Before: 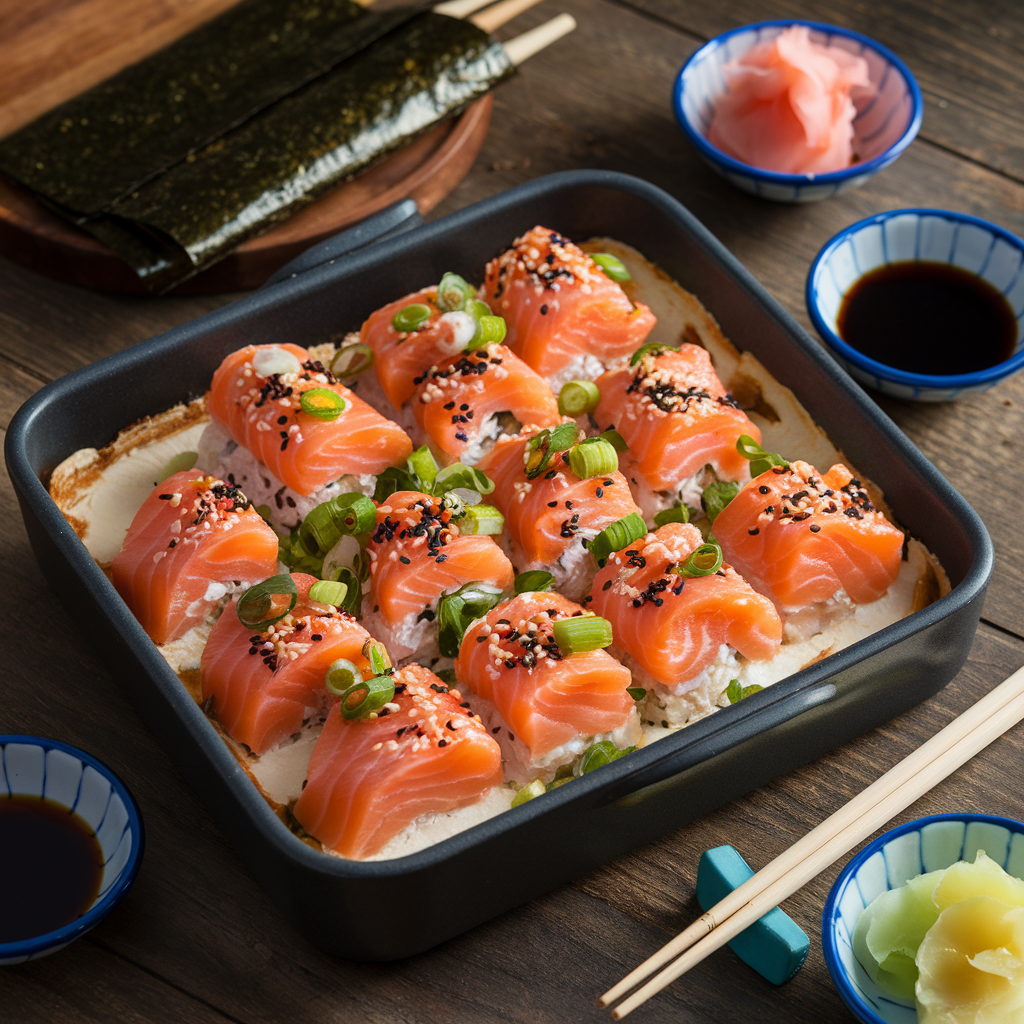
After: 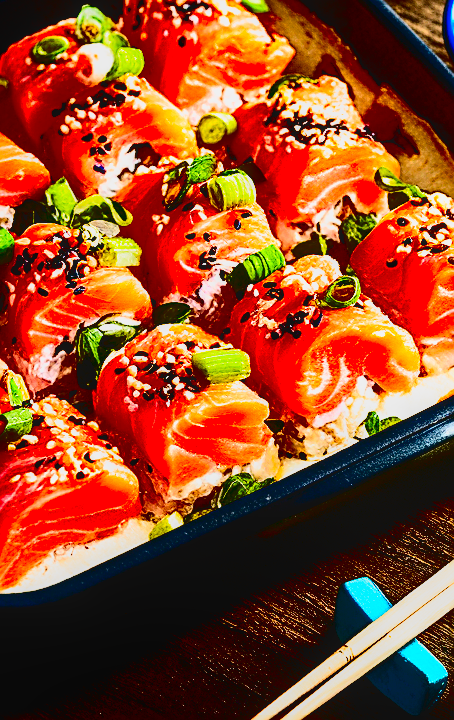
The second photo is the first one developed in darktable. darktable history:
contrast brightness saturation: contrast 0.77, brightness -1, saturation 1
sharpen: amount 1
filmic rgb: black relative exposure -6.3 EV, white relative exposure 2.8 EV, threshold 3 EV, target black luminance 0%, hardness 4.6, latitude 67.35%, contrast 1.292, shadows ↔ highlights balance -3.5%, preserve chrominance no, color science v4 (2020), contrast in shadows soft, enable highlight reconstruction true
local contrast: detail 110%
exposure: black level correction 0.001, exposure 0.5 EV, compensate exposure bias true, compensate highlight preservation false
shadows and highlights: shadows 32.83, highlights -47.7, soften with gaussian
crop: left 35.432%, top 26.233%, right 20.145%, bottom 3.432%
